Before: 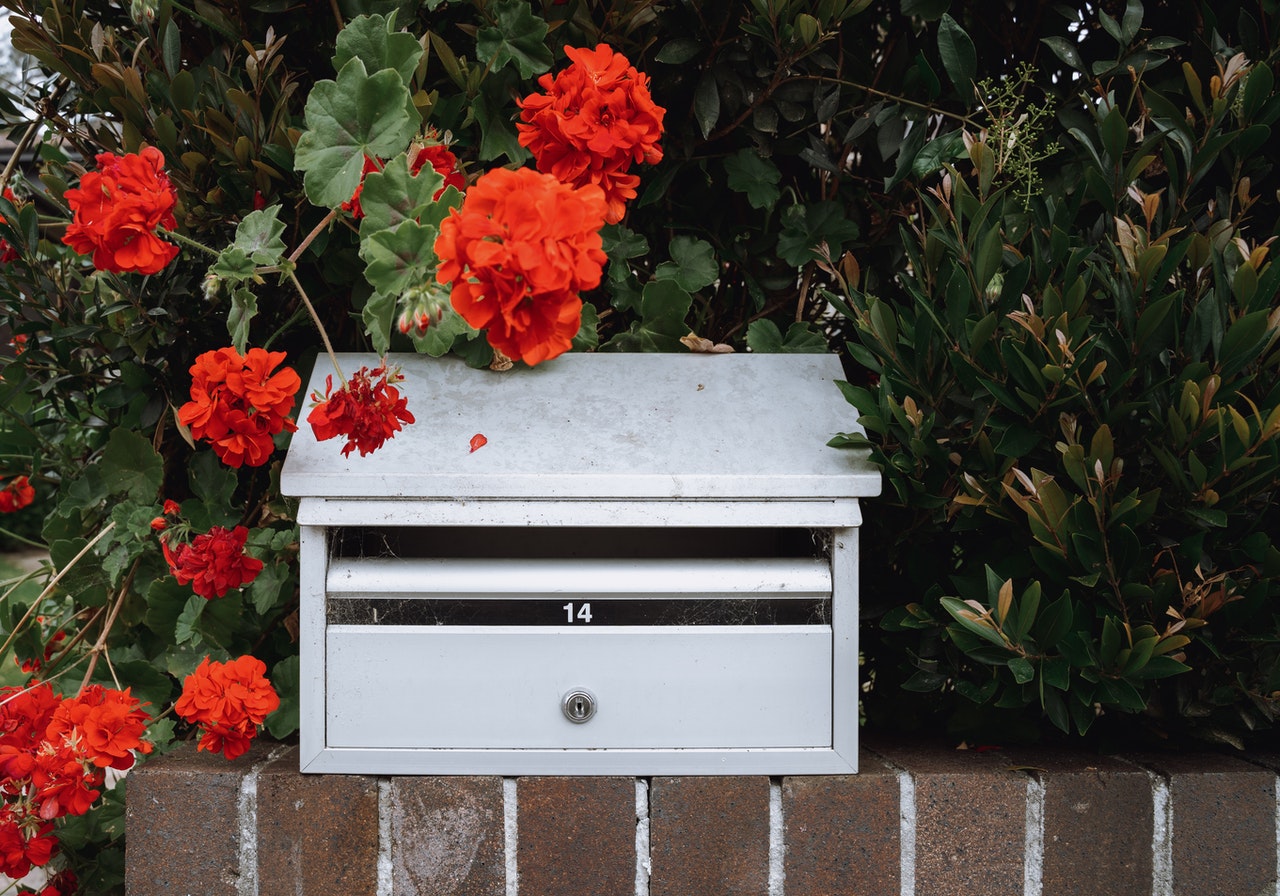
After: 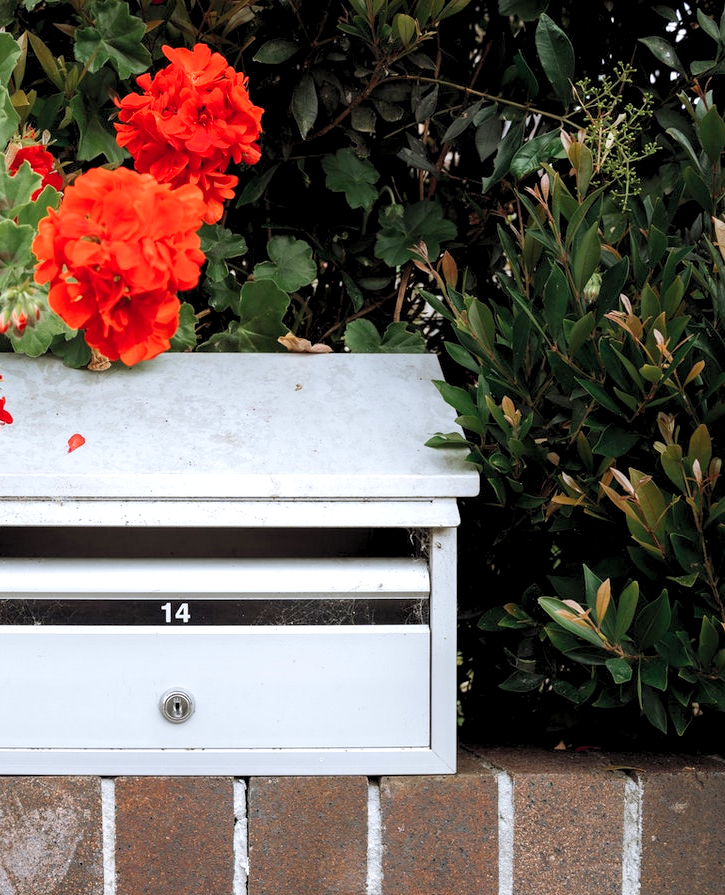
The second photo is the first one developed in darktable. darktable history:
levels: black 3.83%, white 90.64%, levels [0.044, 0.416, 0.908]
crop: left 31.458%, top 0%, right 11.876%
